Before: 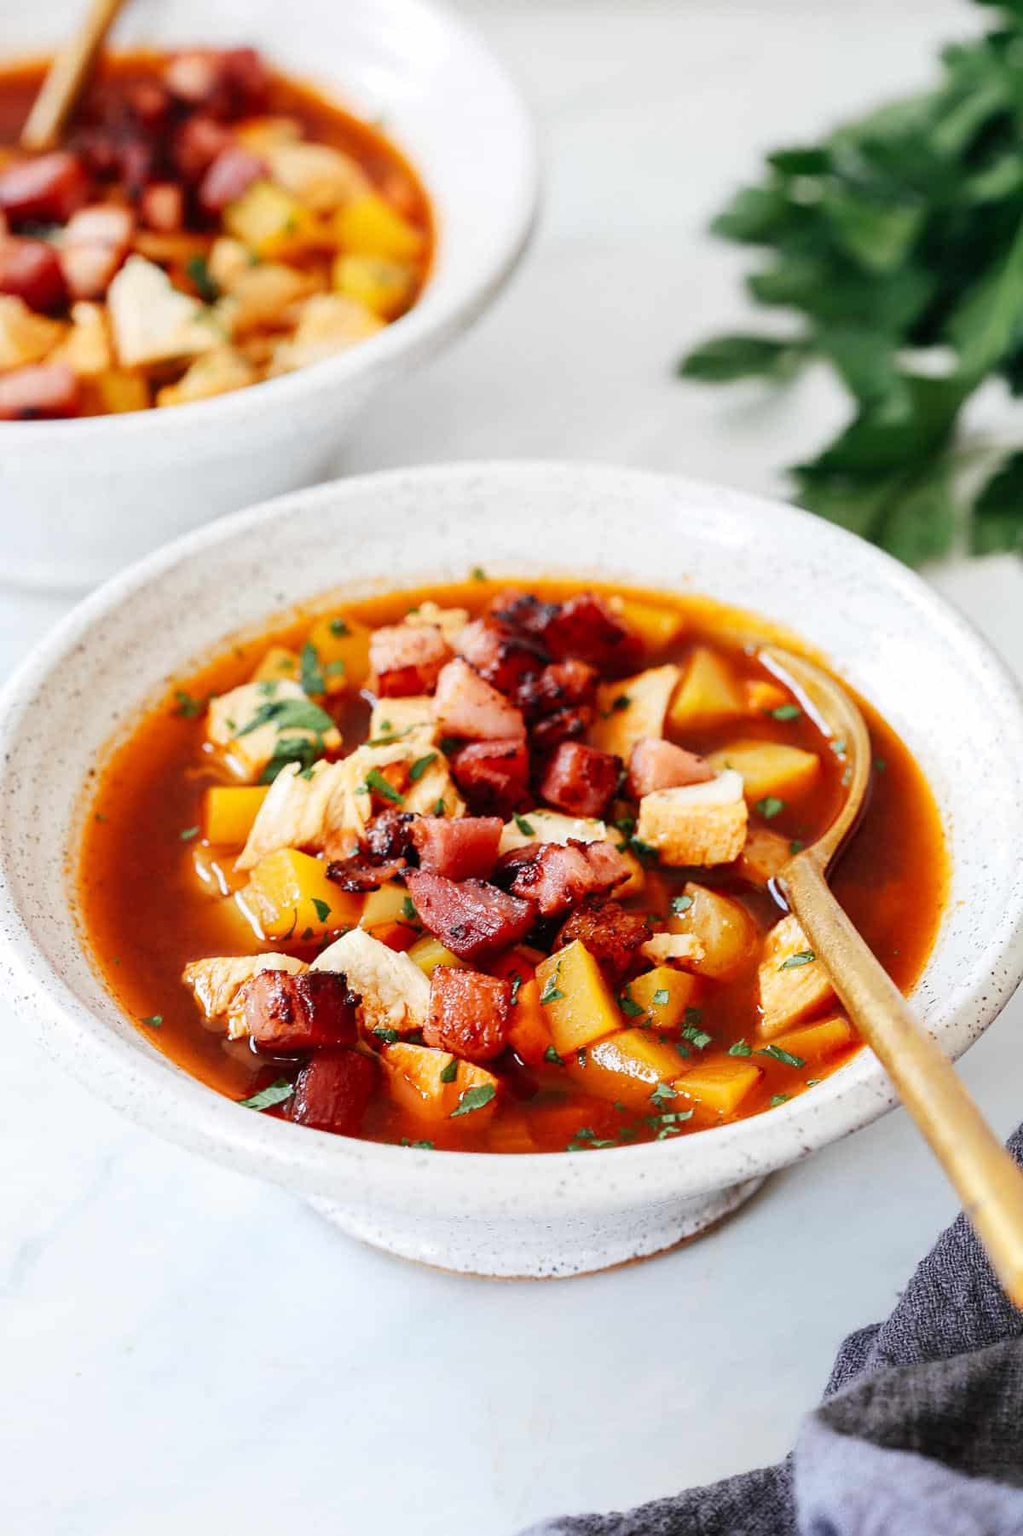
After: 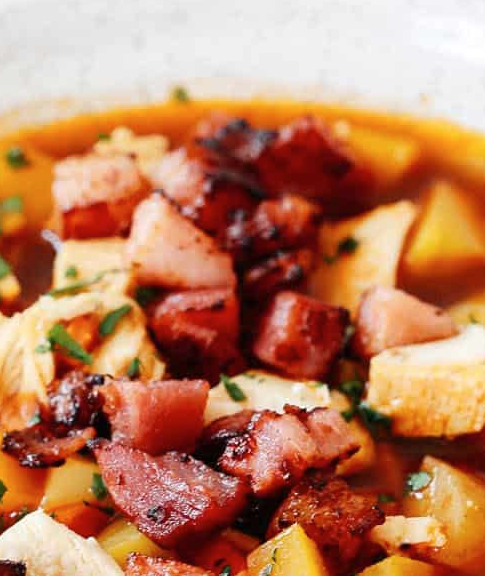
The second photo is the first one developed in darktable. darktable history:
contrast brightness saturation: saturation -0.05
crop: left 31.751%, top 32.172%, right 27.8%, bottom 35.83%
